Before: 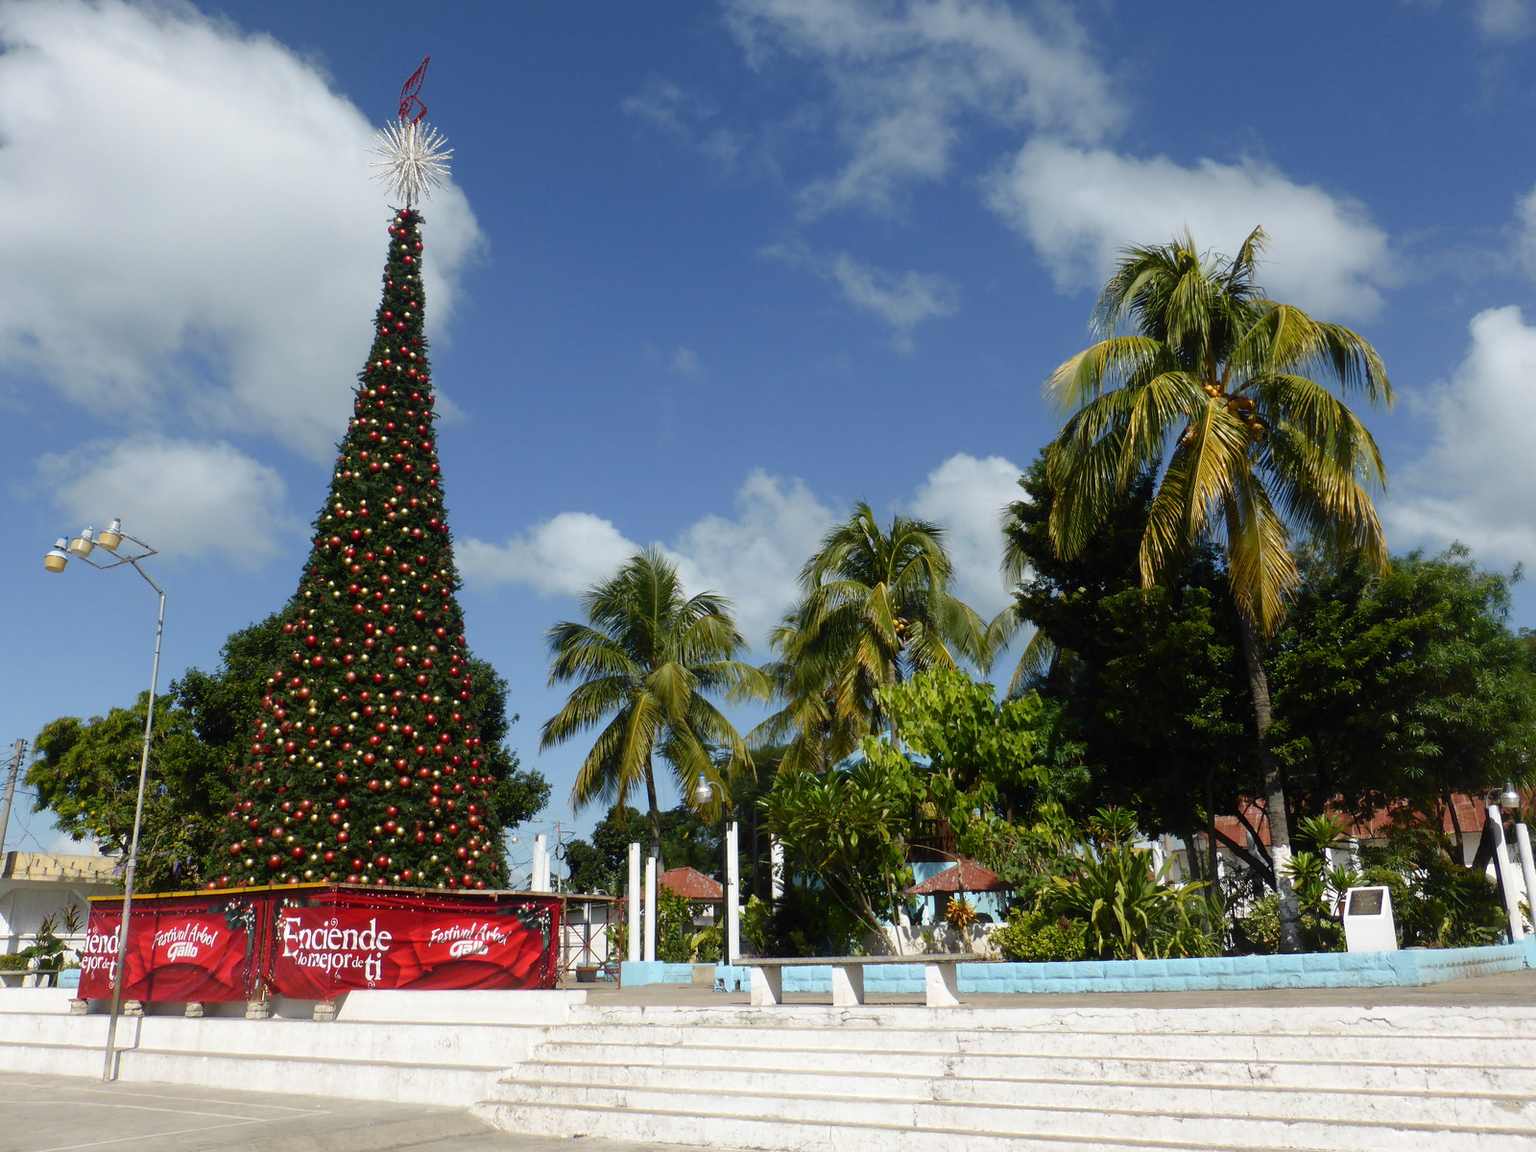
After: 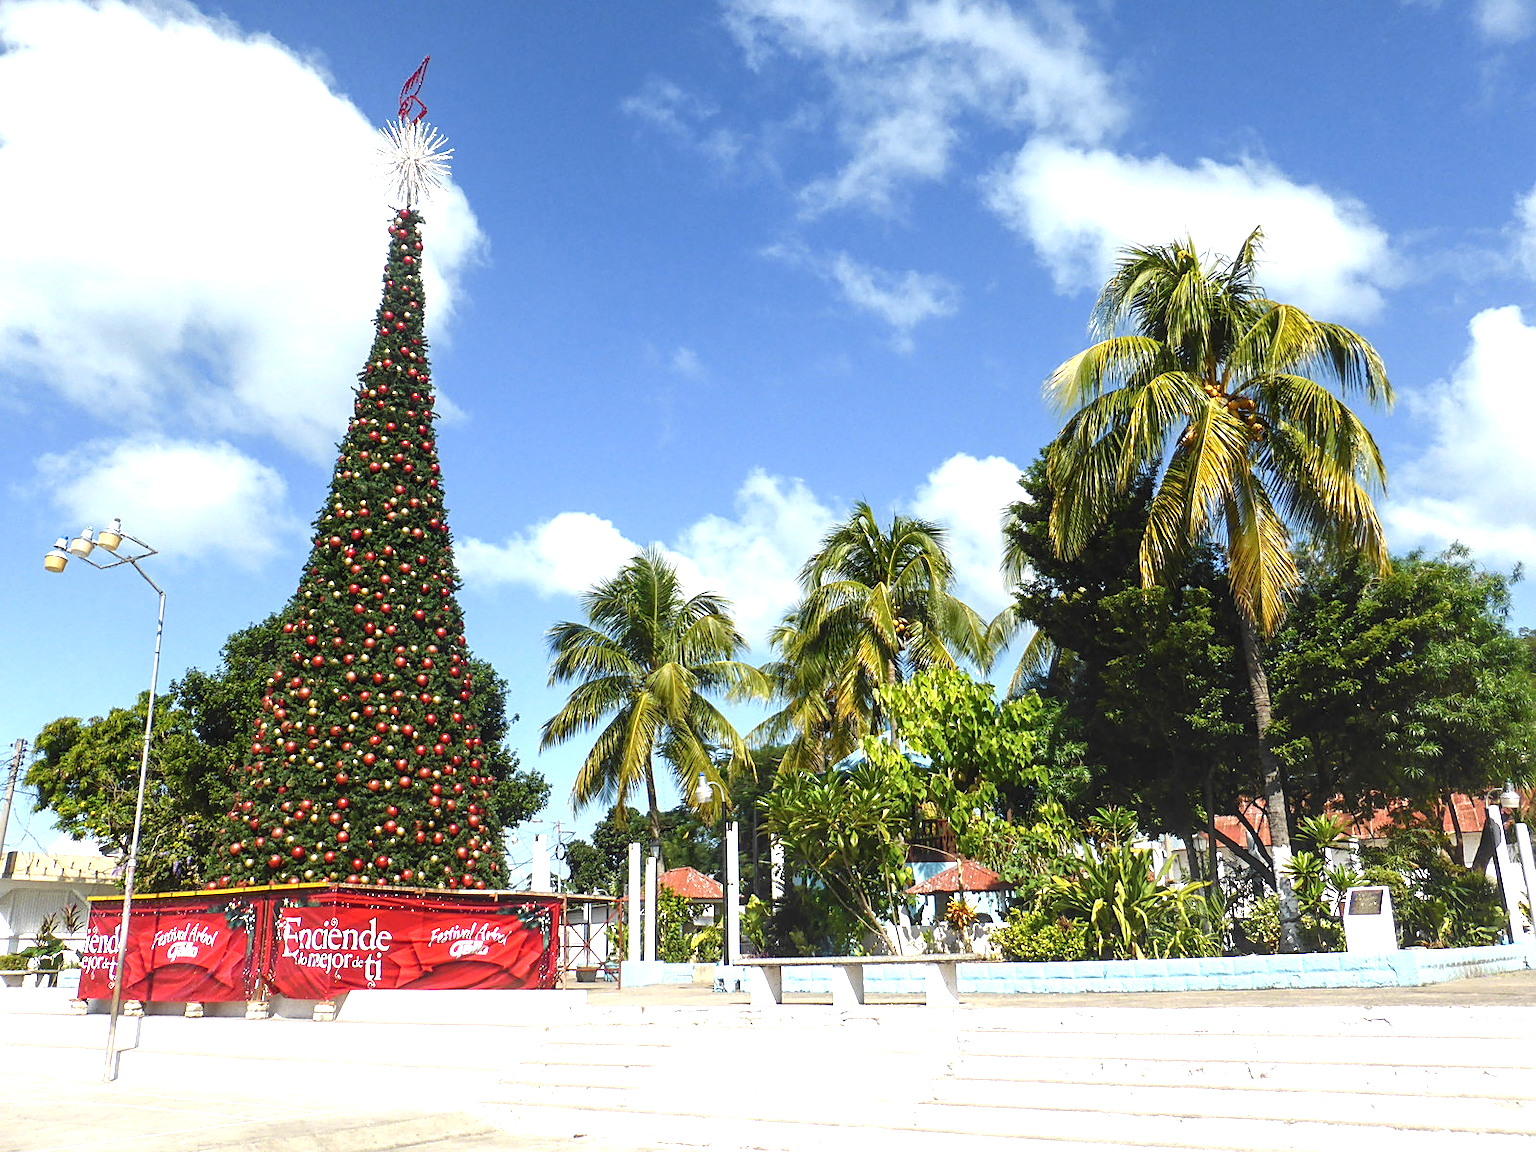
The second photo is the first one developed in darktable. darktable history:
sharpen: on, module defaults
exposure: black level correction 0, exposure 1.2 EV, compensate exposure bias true, compensate highlight preservation false
local contrast: on, module defaults
